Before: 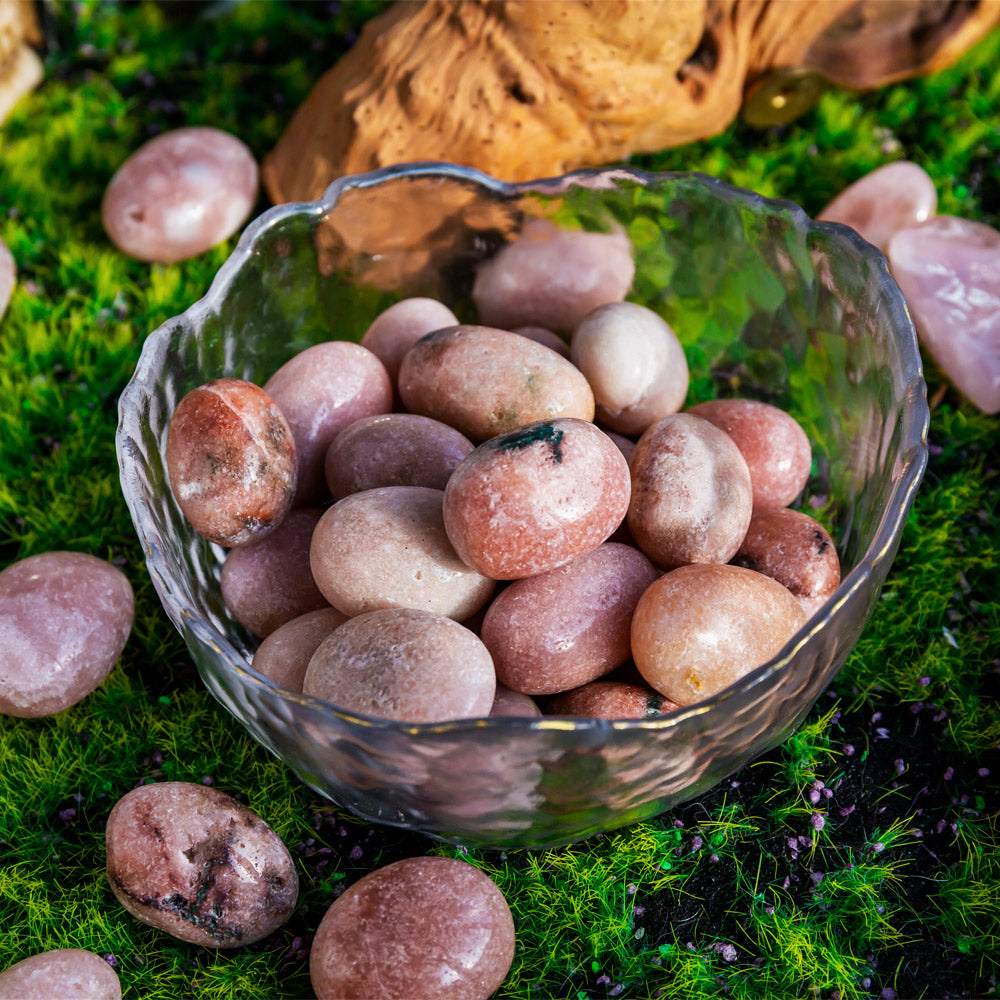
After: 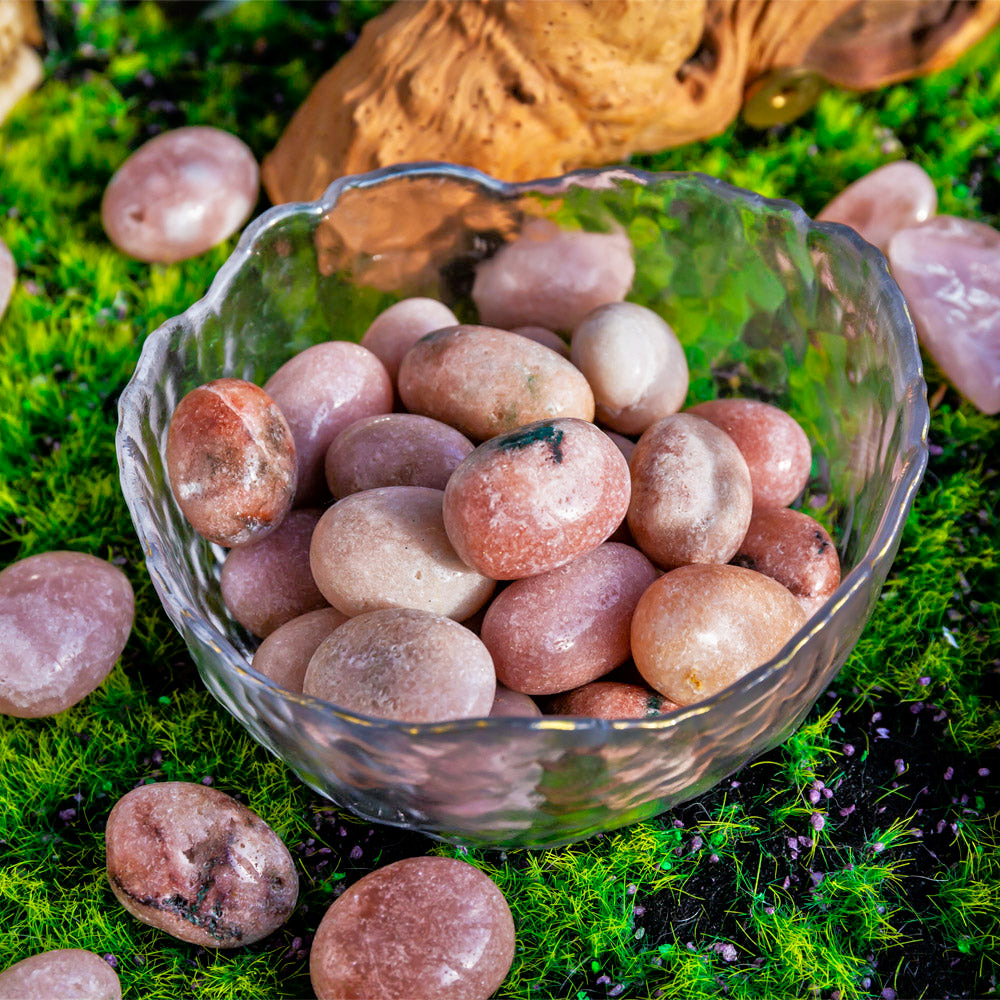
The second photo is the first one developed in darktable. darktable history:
tone equalizer: -7 EV 0.154 EV, -6 EV 0.628 EV, -5 EV 1.15 EV, -4 EV 1.35 EV, -3 EV 1.17 EV, -2 EV 0.6 EV, -1 EV 0.162 EV
contrast brightness saturation: contrast 0.029, brightness -0.032
